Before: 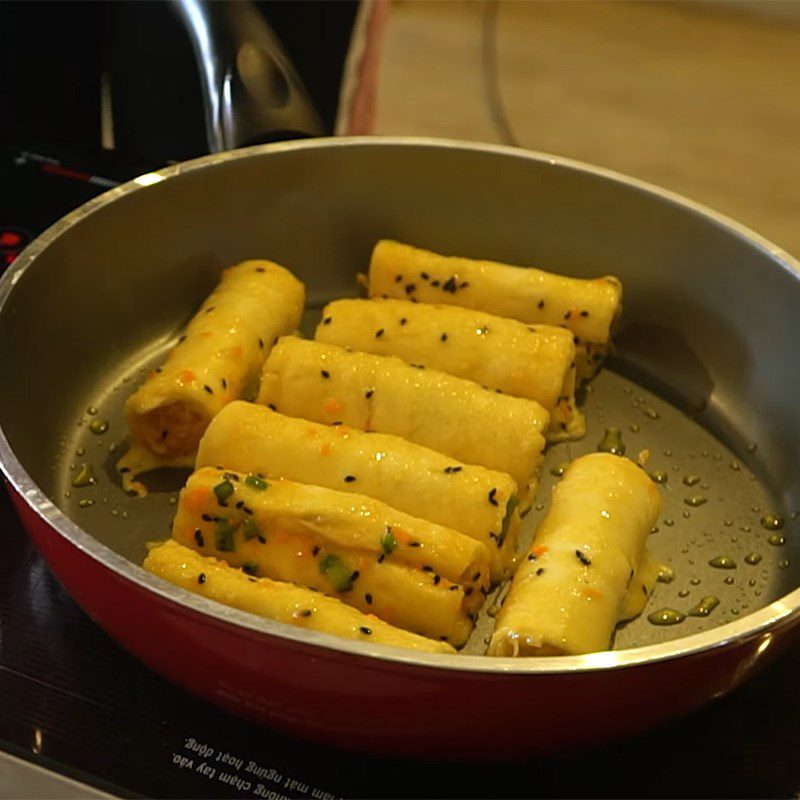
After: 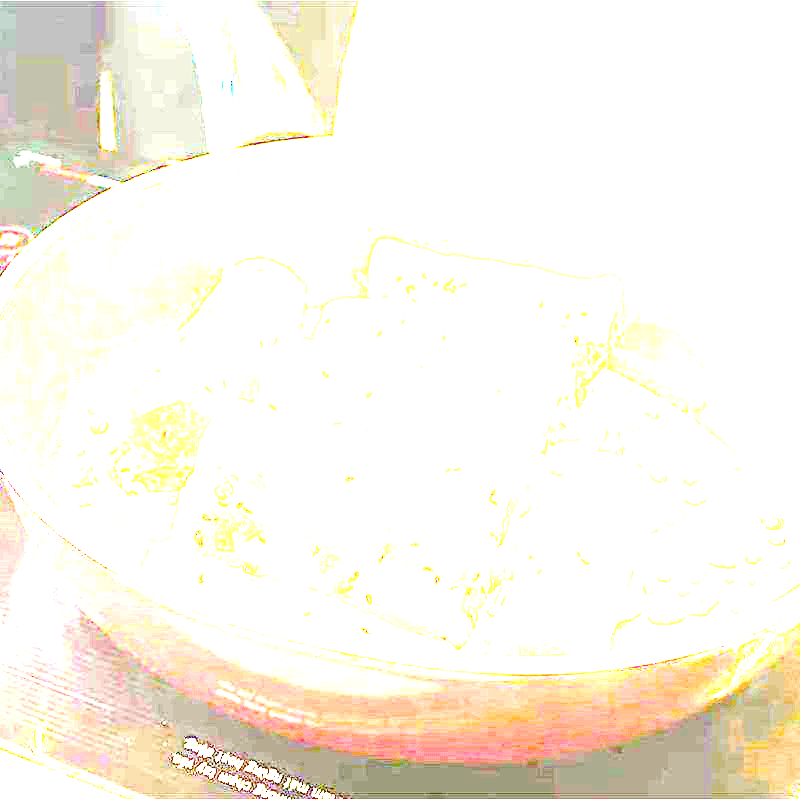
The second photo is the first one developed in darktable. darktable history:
contrast brightness saturation: contrast -0.085, brightness -0.034, saturation -0.108
exposure: exposure 7.986 EV, compensate highlight preservation false
